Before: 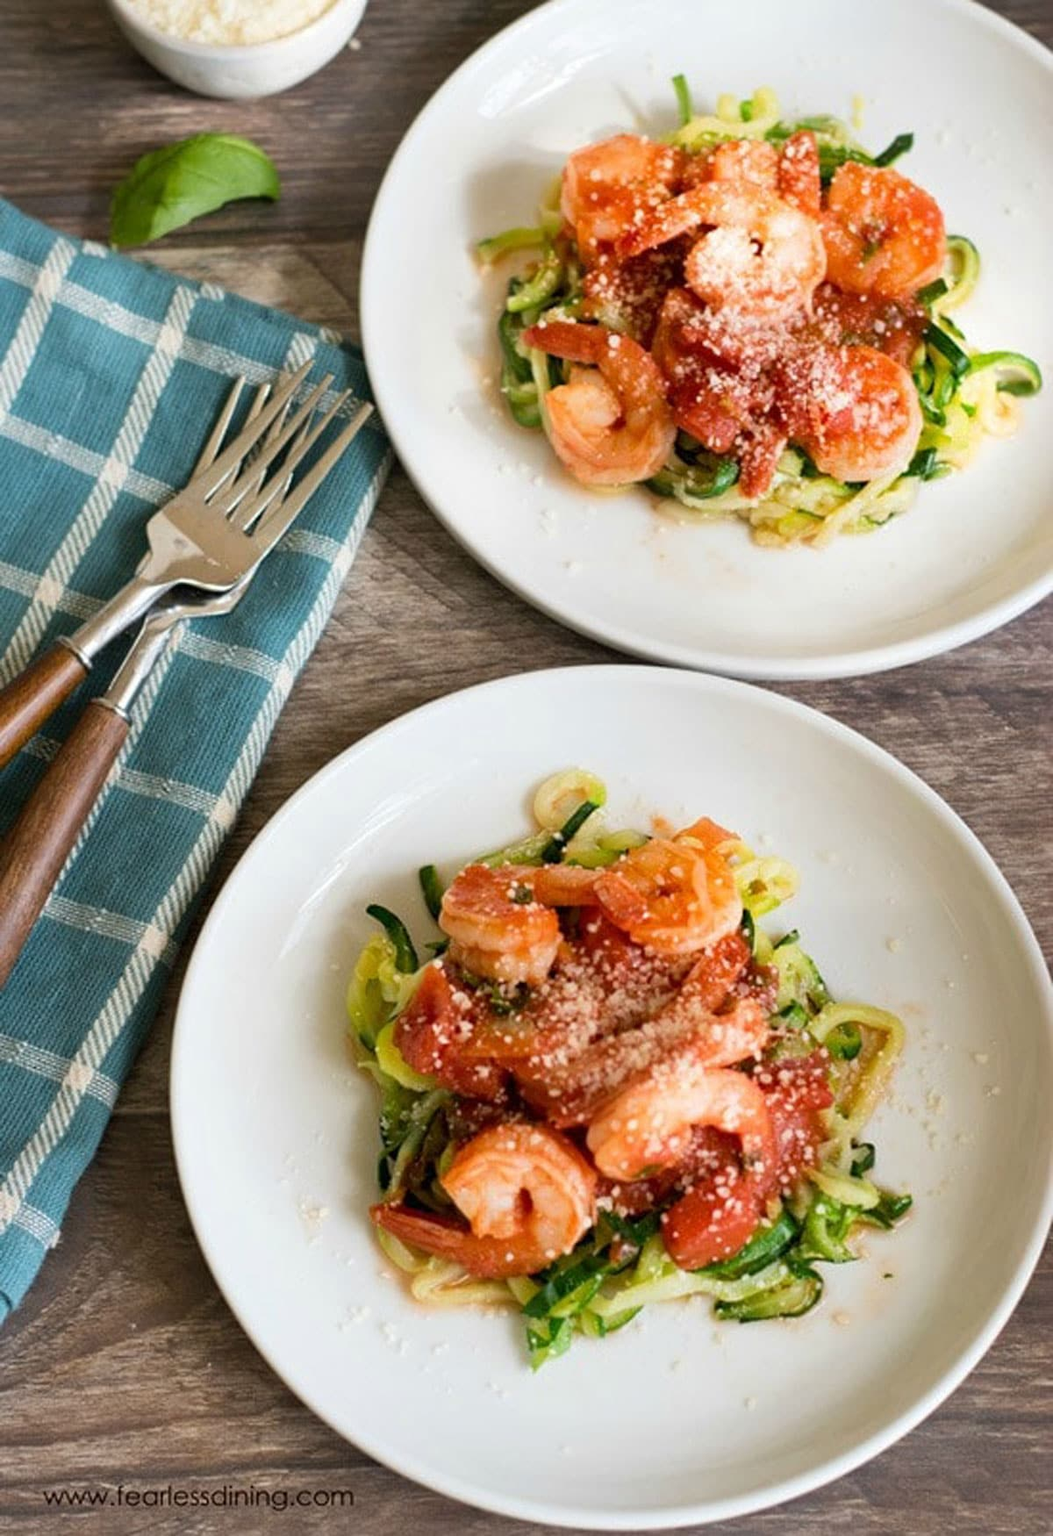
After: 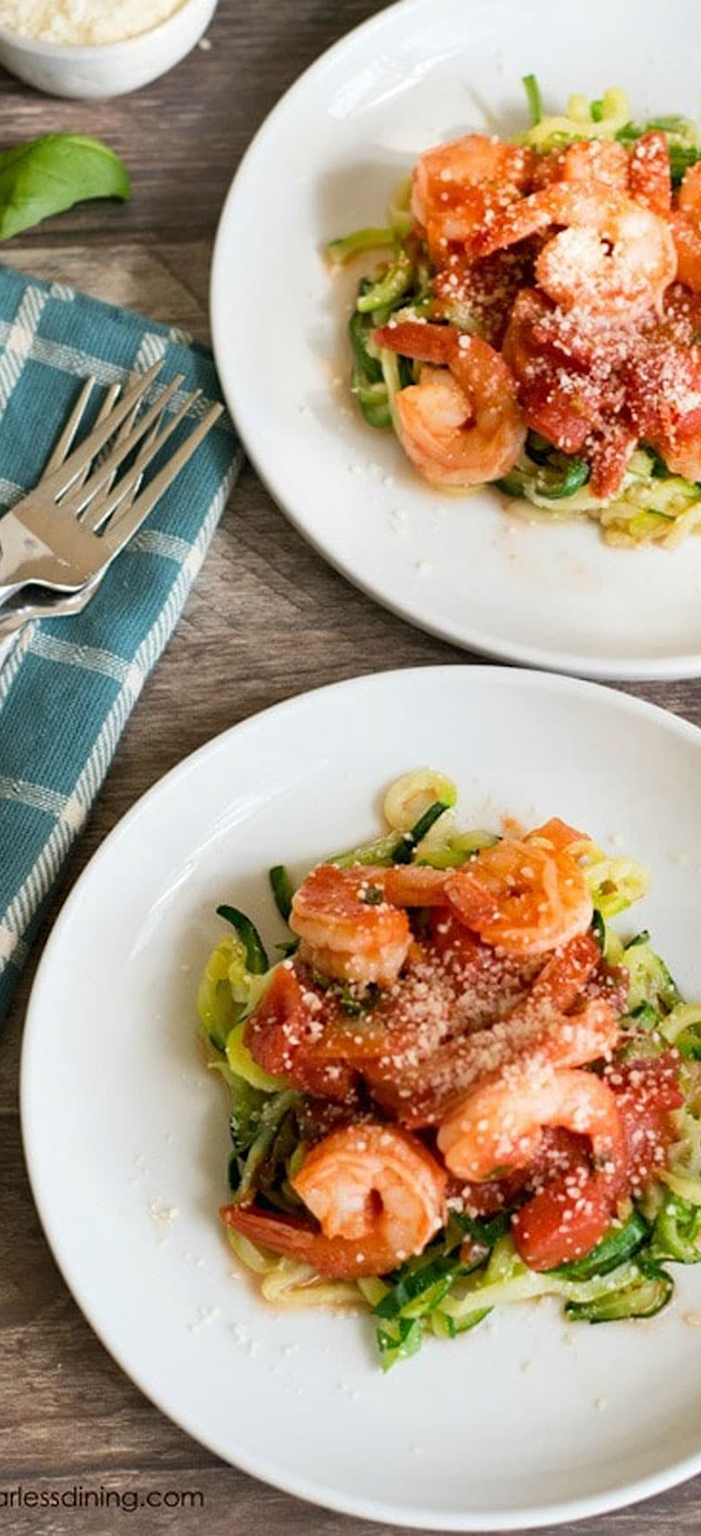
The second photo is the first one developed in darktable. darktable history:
crop and rotate: left 14.286%, right 19.096%
